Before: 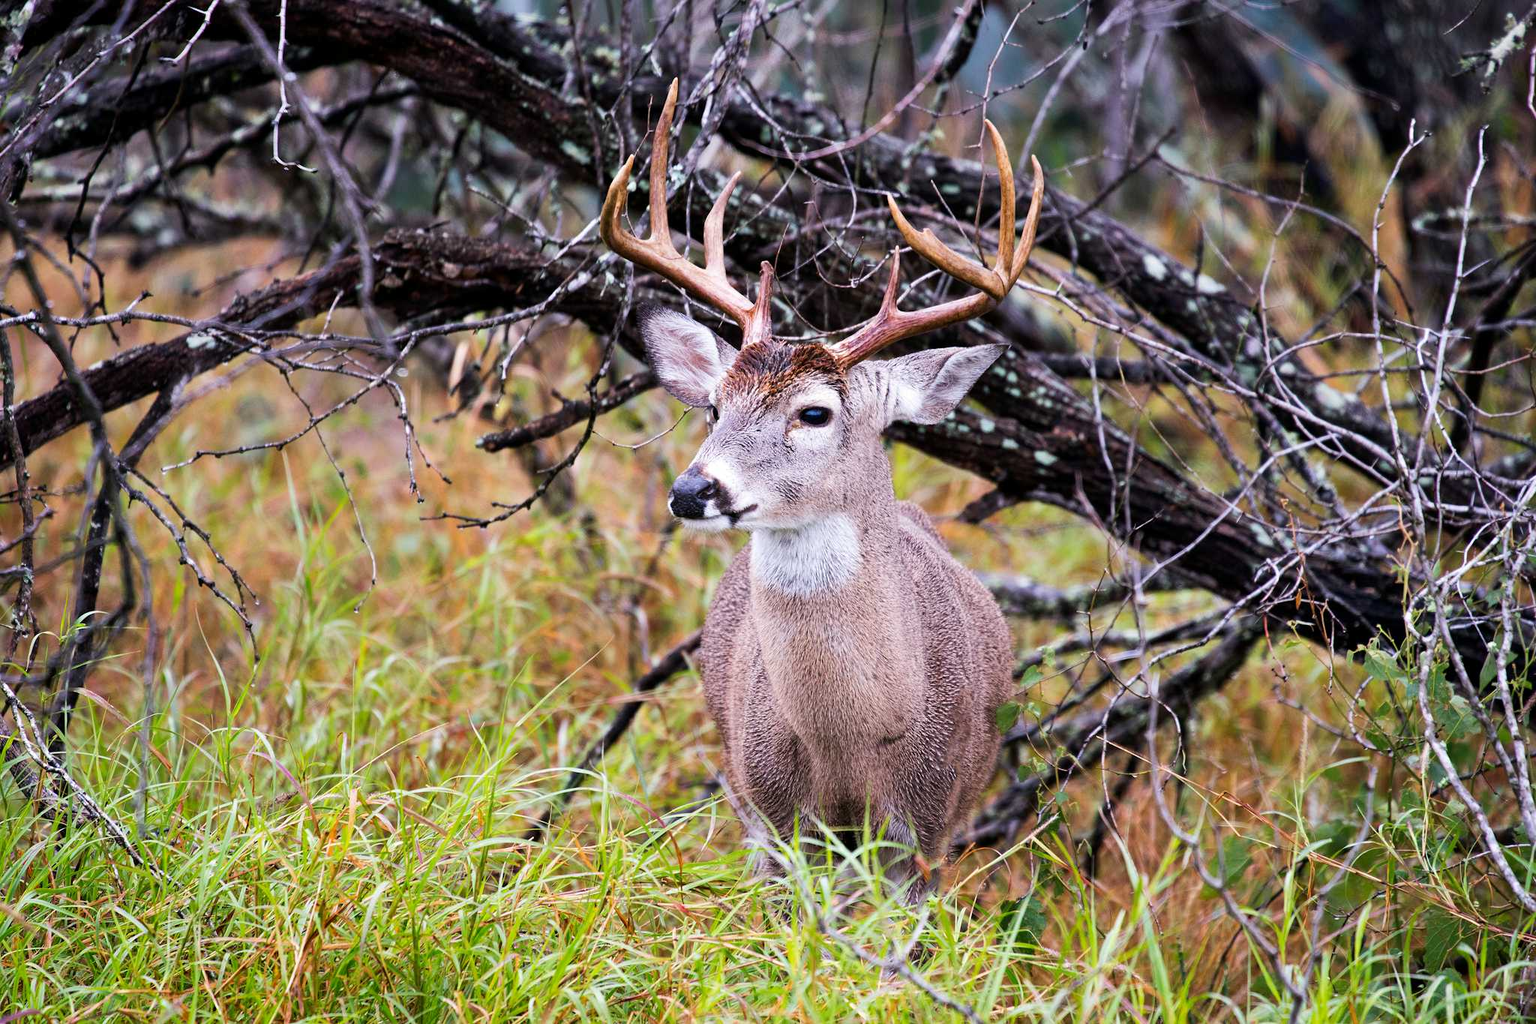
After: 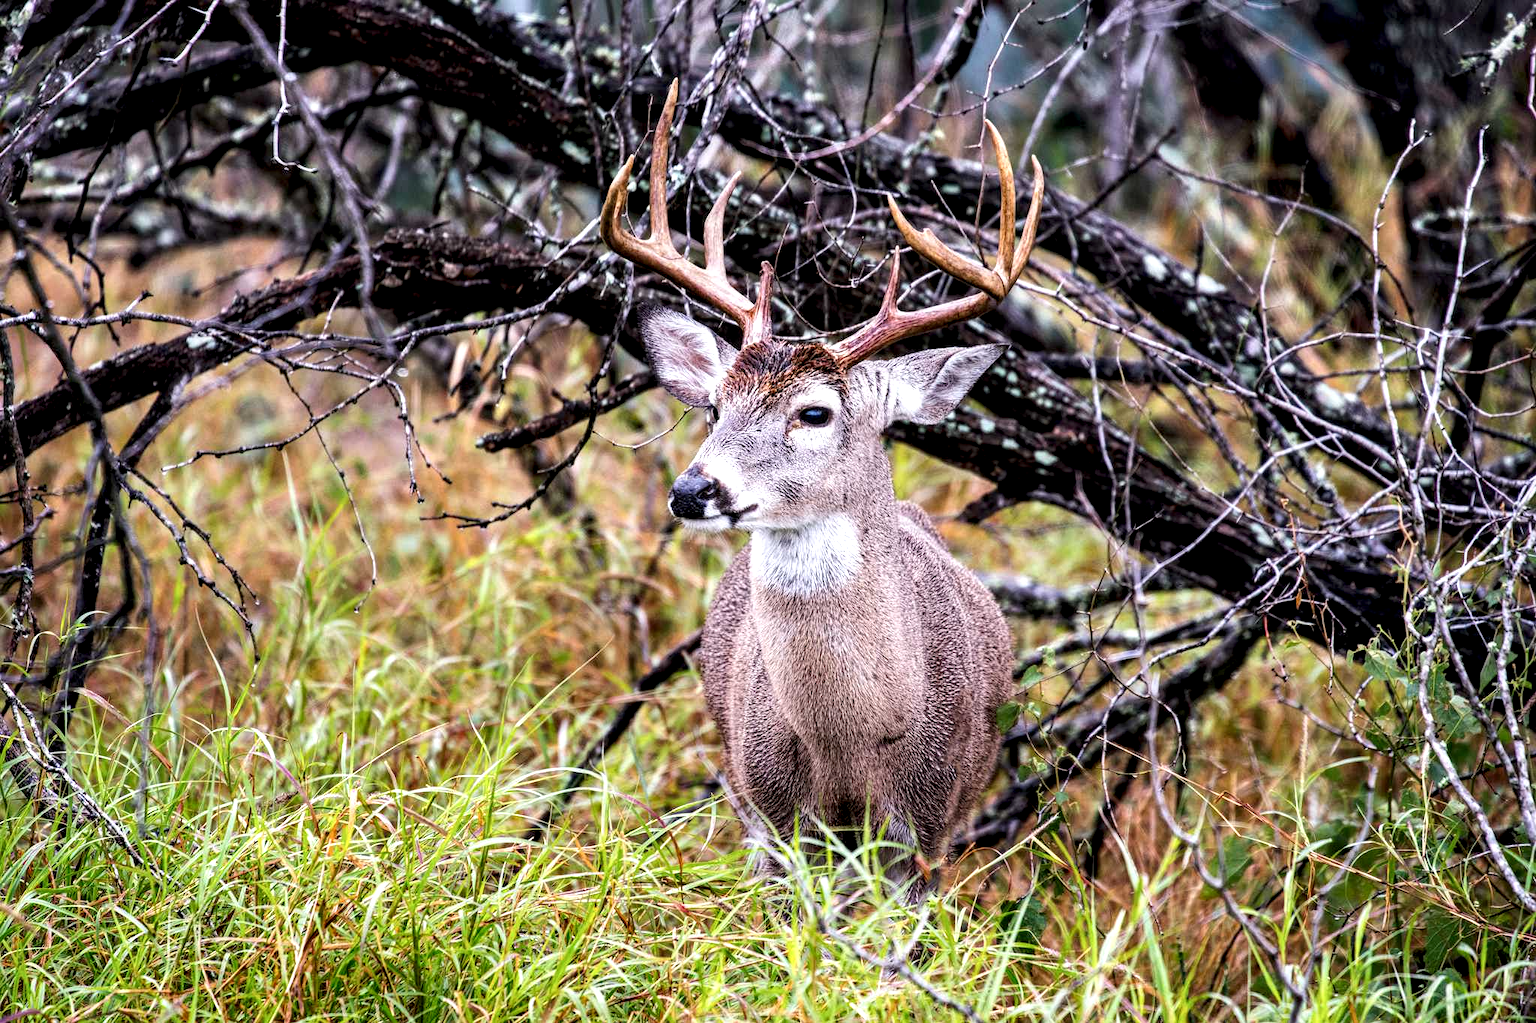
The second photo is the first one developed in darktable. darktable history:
local contrast: highlights 65%, shadows 54%, detail 168%, midtone range 0.508
